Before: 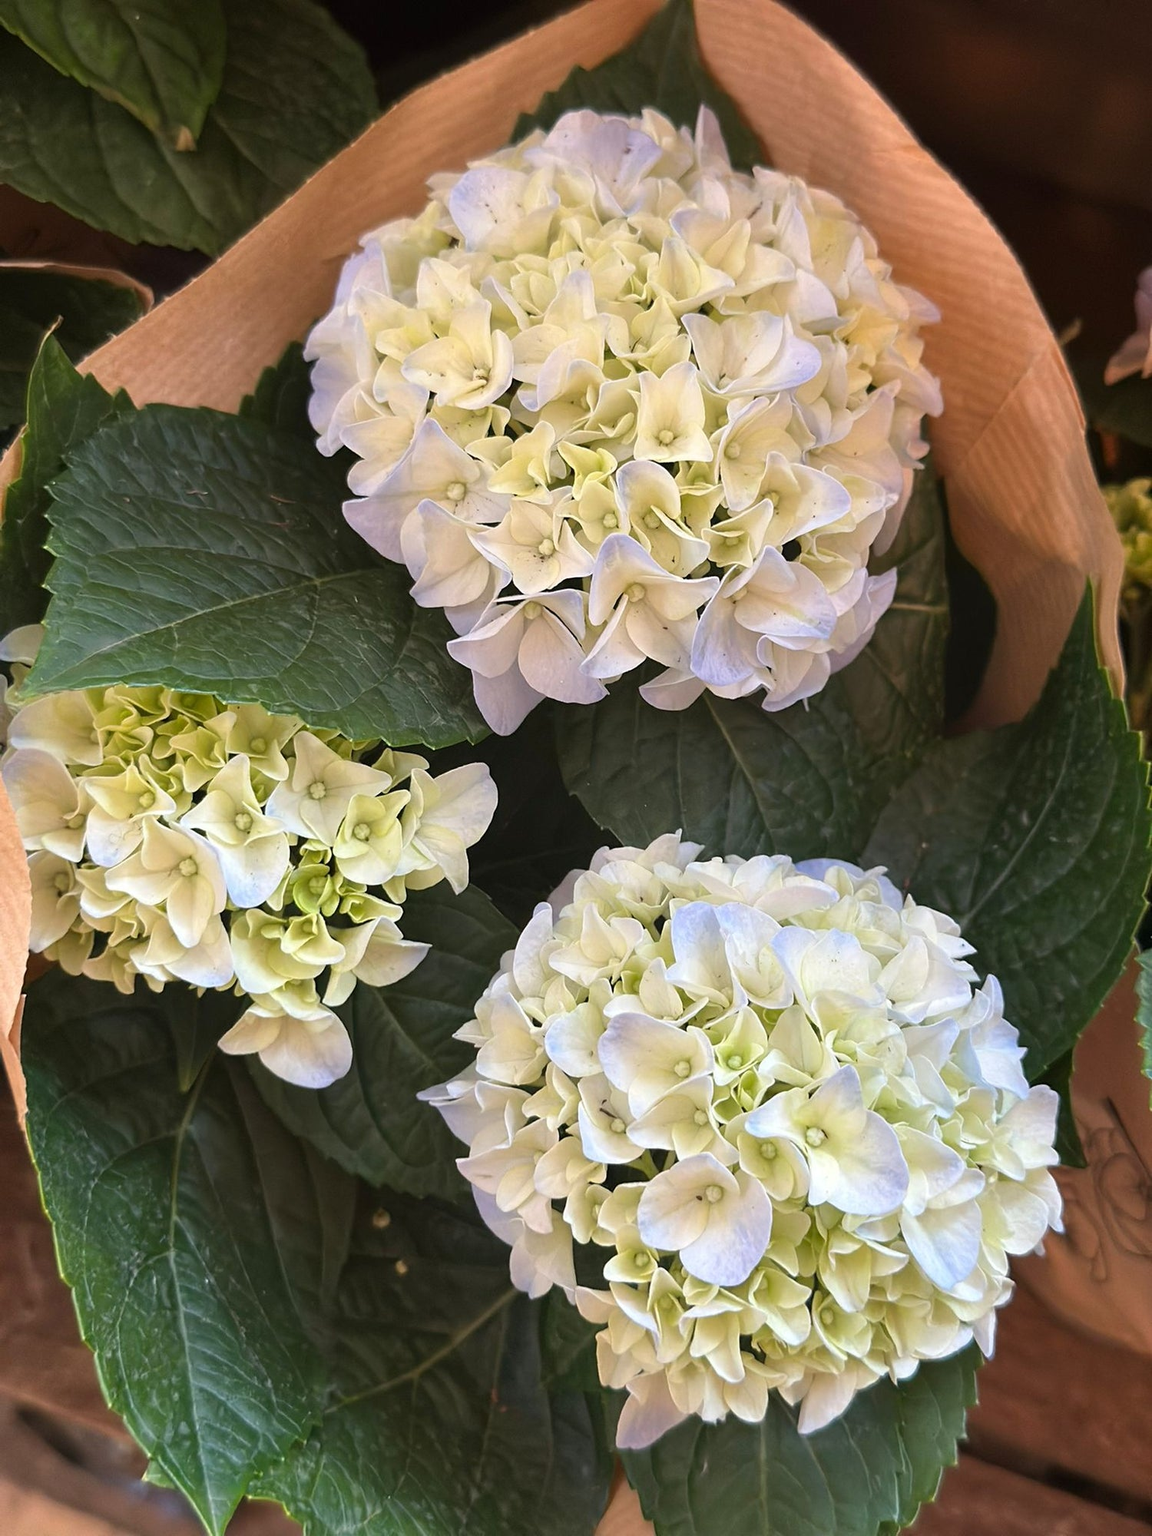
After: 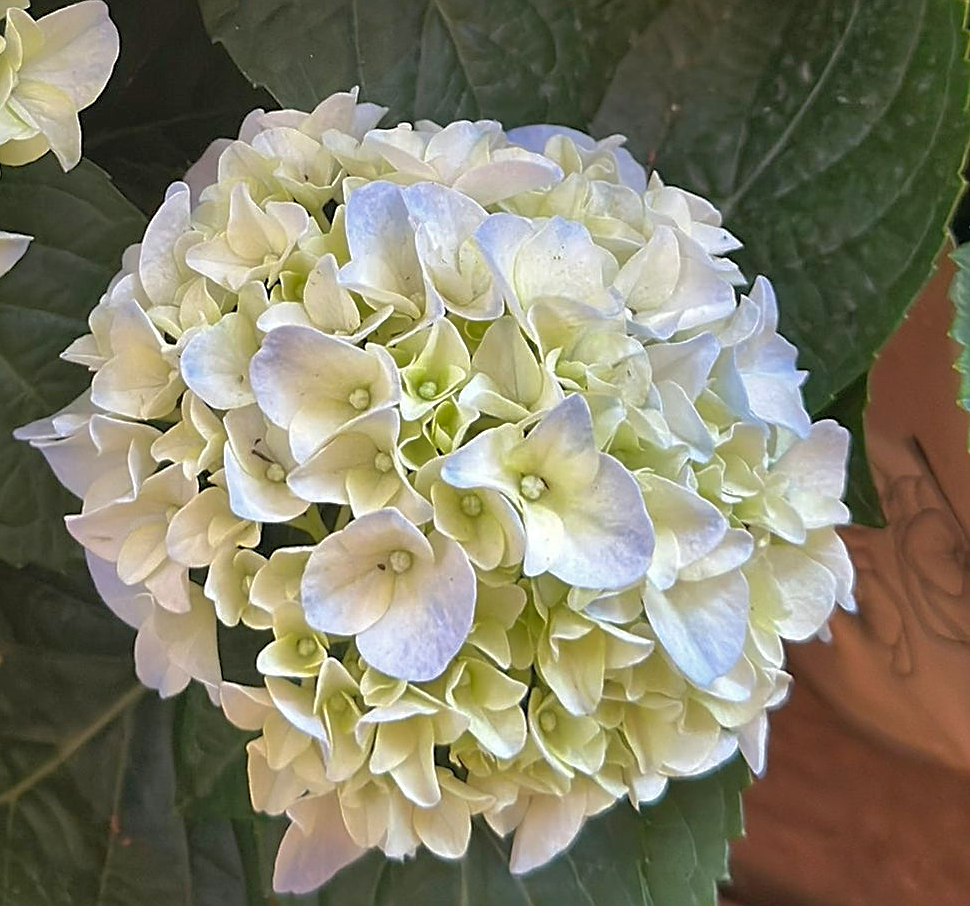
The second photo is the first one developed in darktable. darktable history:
sharpen: on, module defaults
crop and rotate: left 35.279%, top 49.671%, bottom 4.982%
shadows and highlights: on, module defaults
